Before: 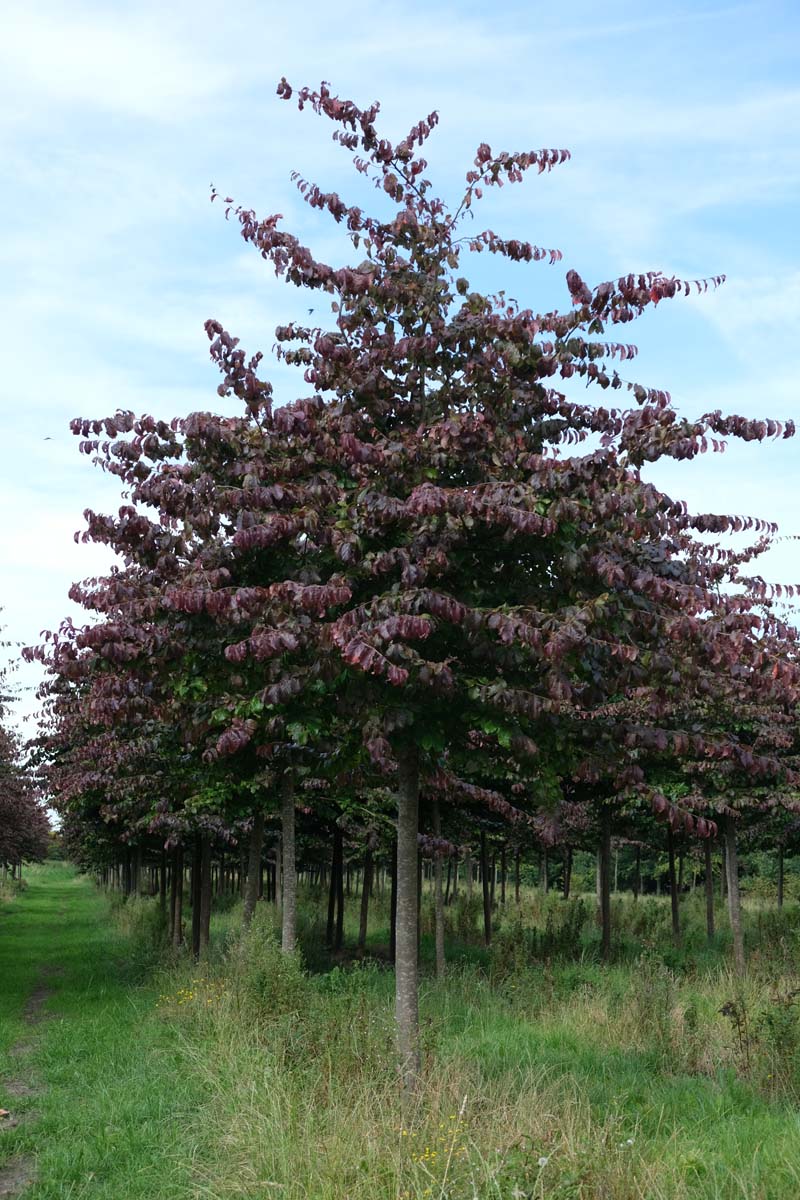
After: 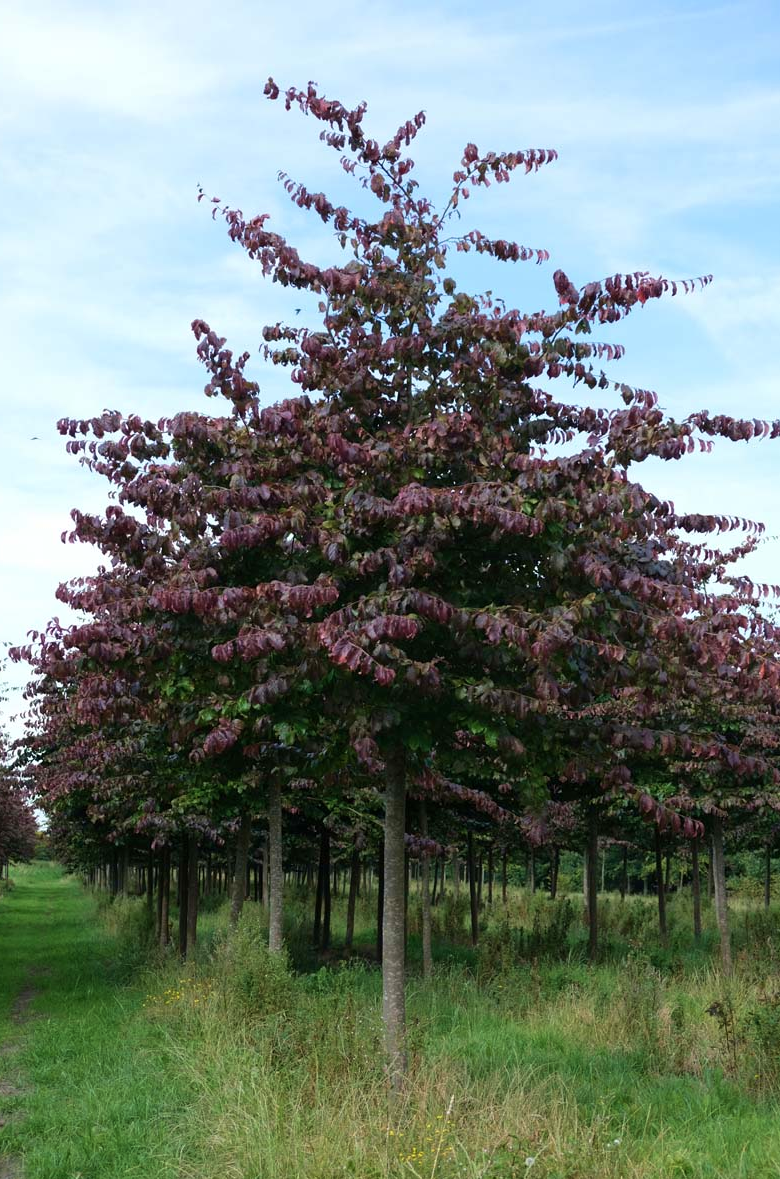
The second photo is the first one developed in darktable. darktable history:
velvia: on, module defaults
crop and rotate: left 1.668%, right 0.766%, bottom 1.746%
